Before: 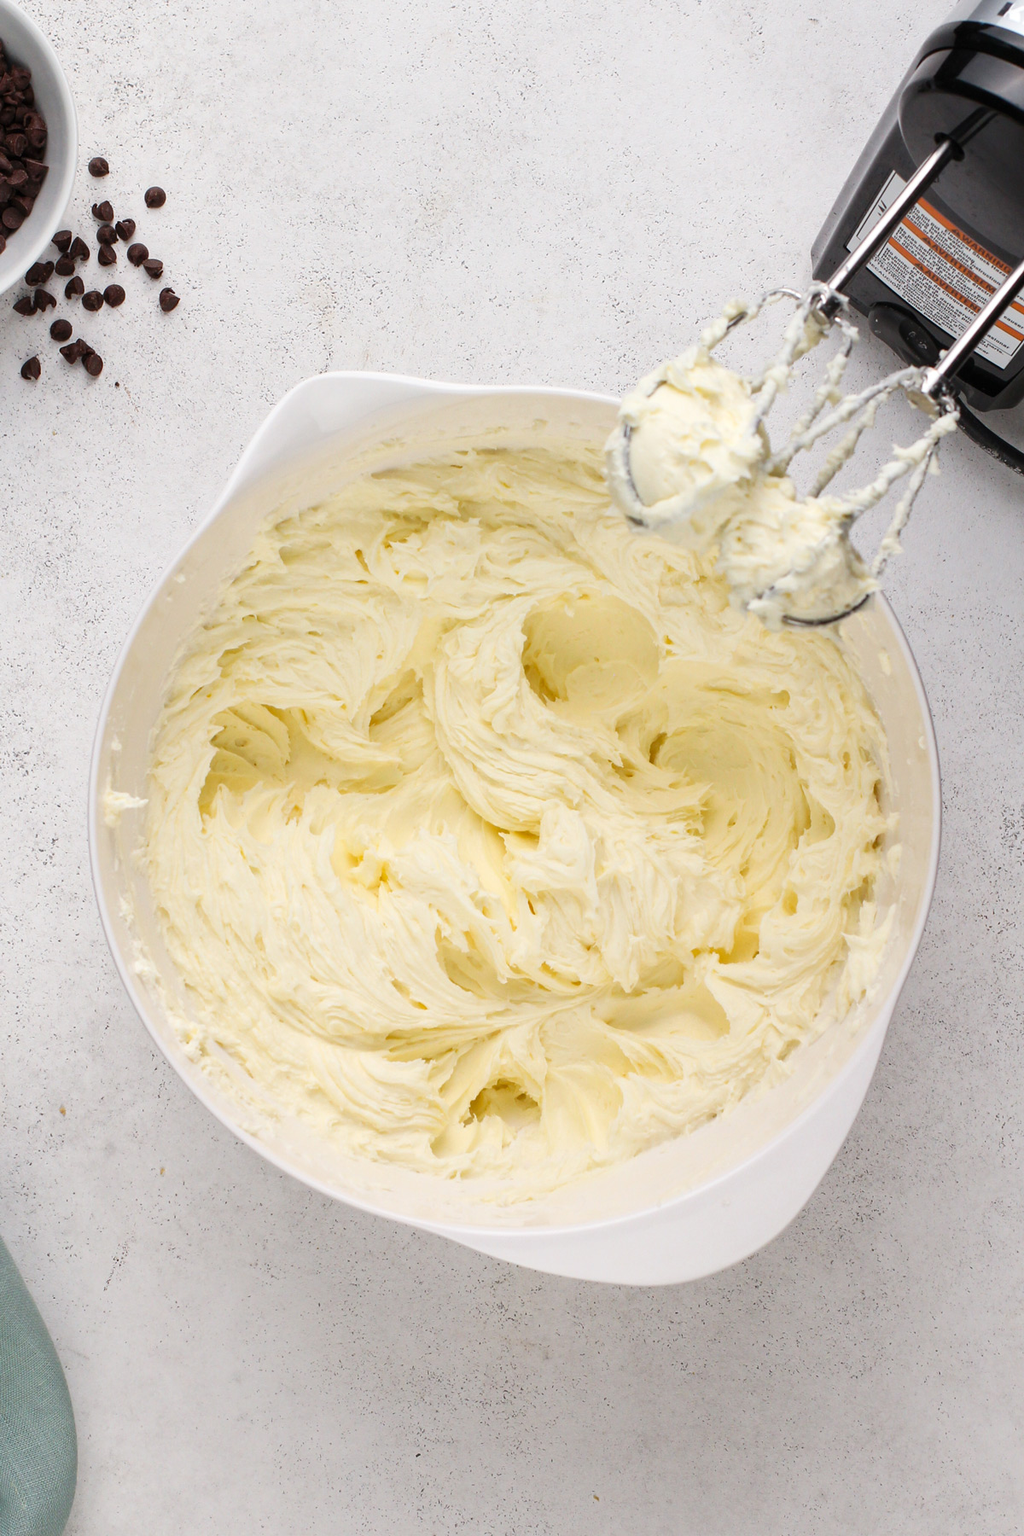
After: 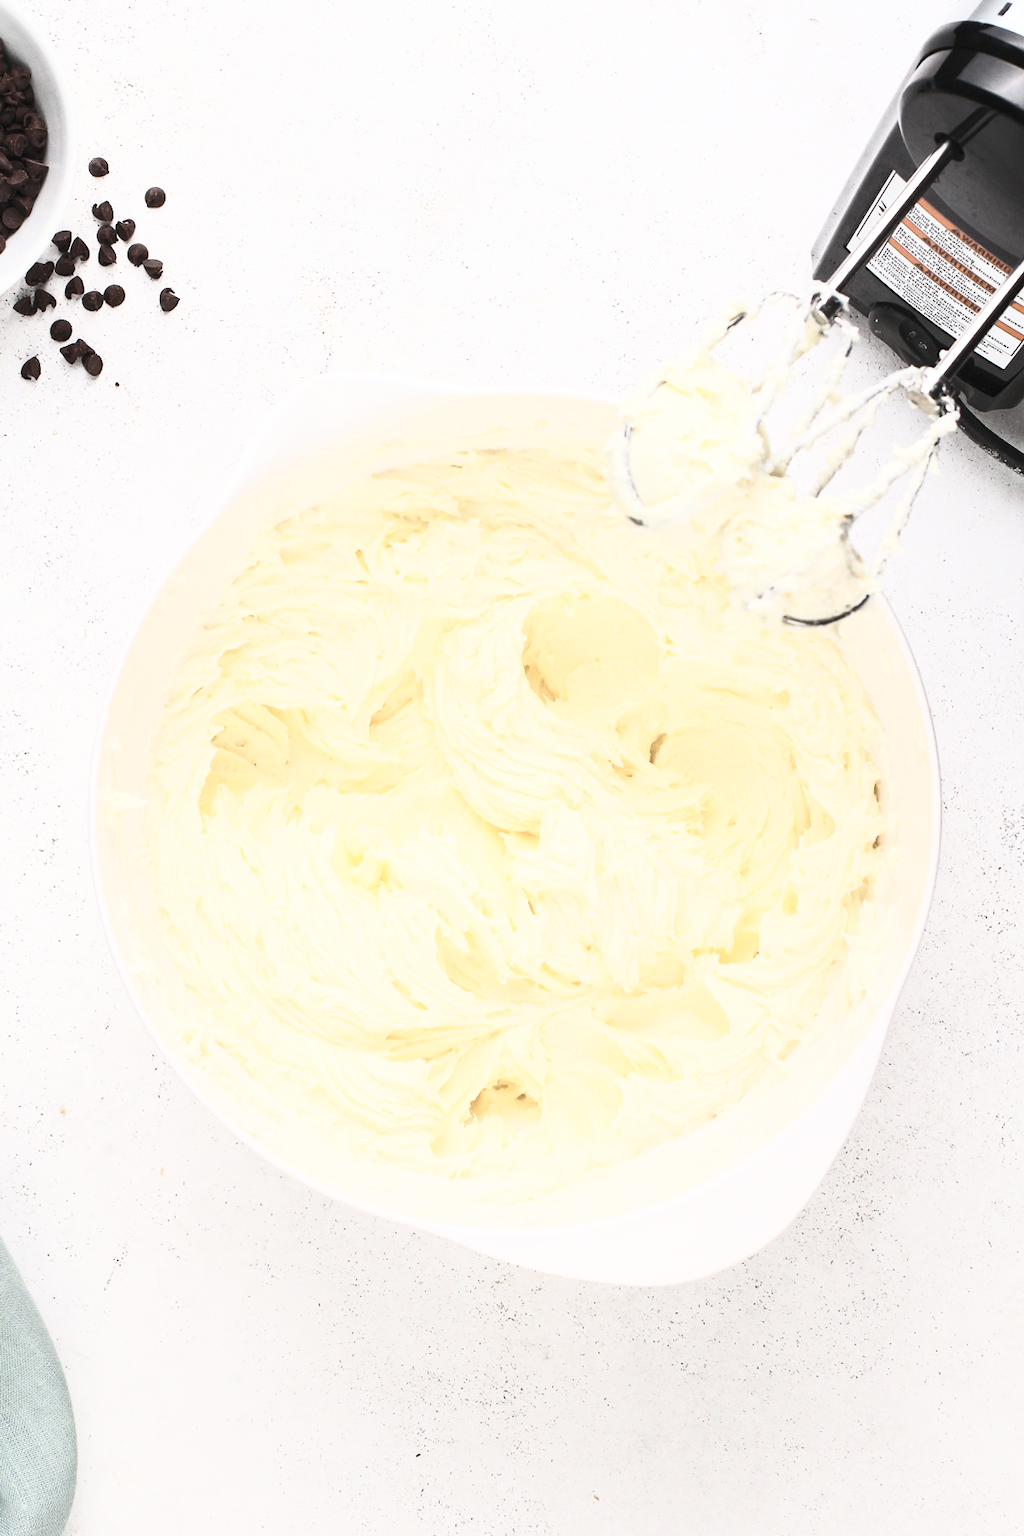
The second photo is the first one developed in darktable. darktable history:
contrast brightness saturation: contrast 0.584, brightness 0.573, saturation -0.333
